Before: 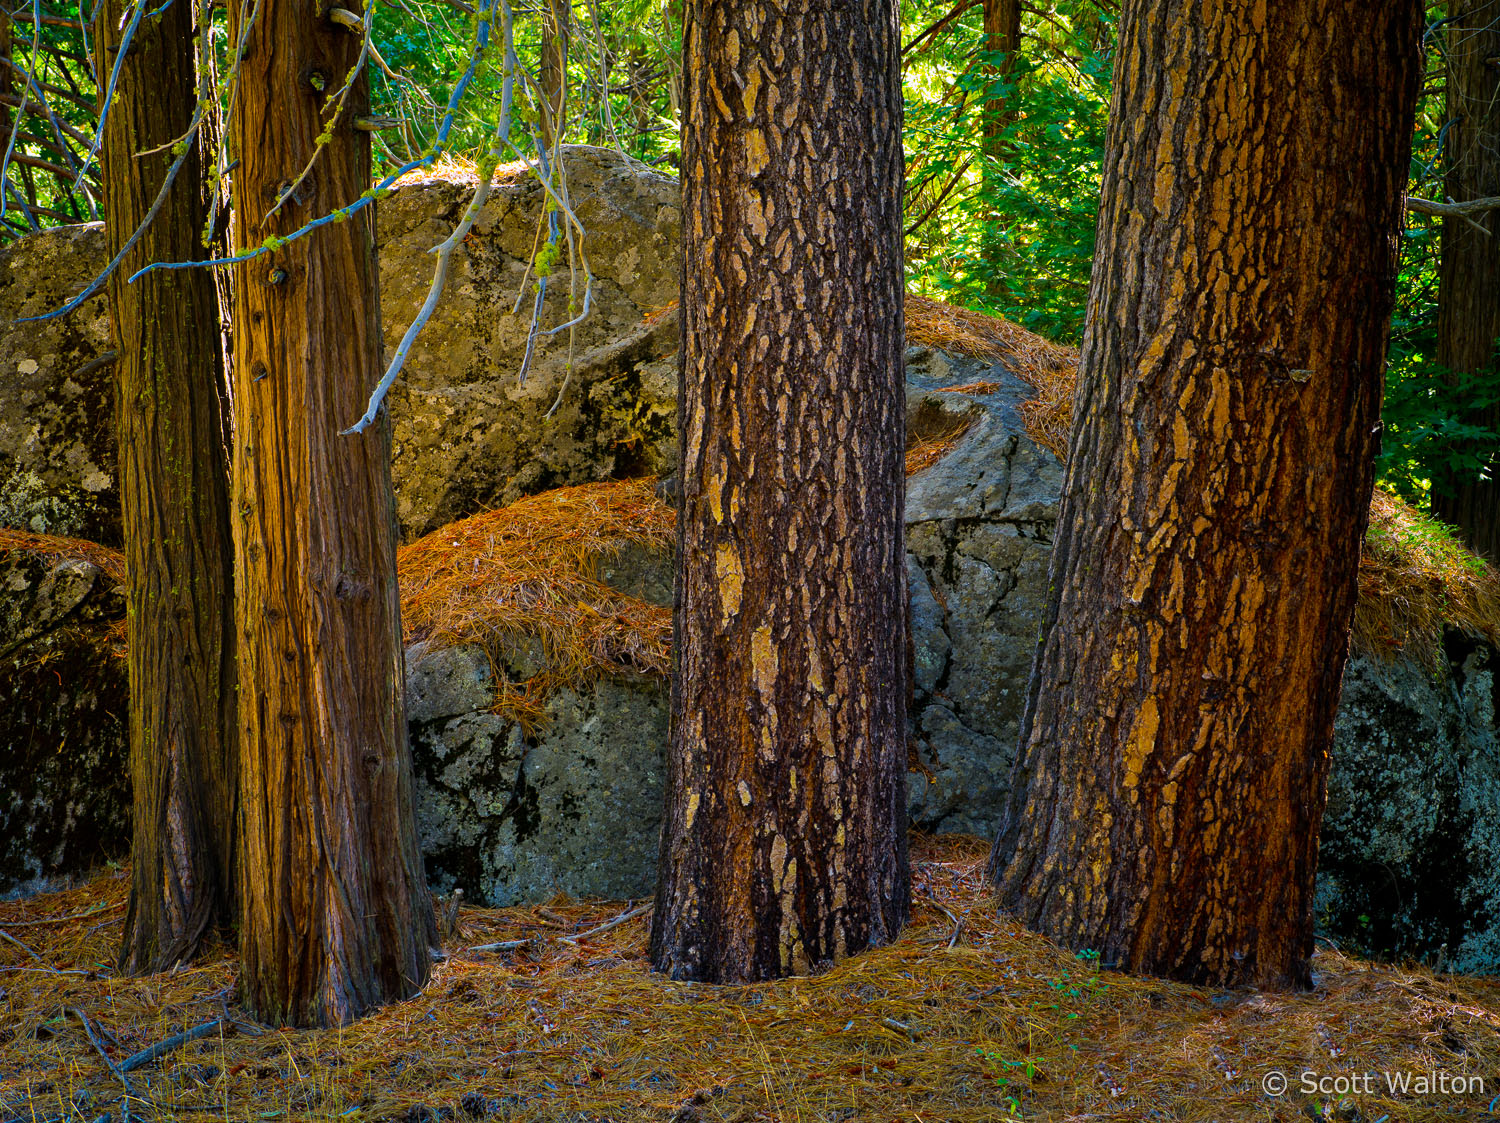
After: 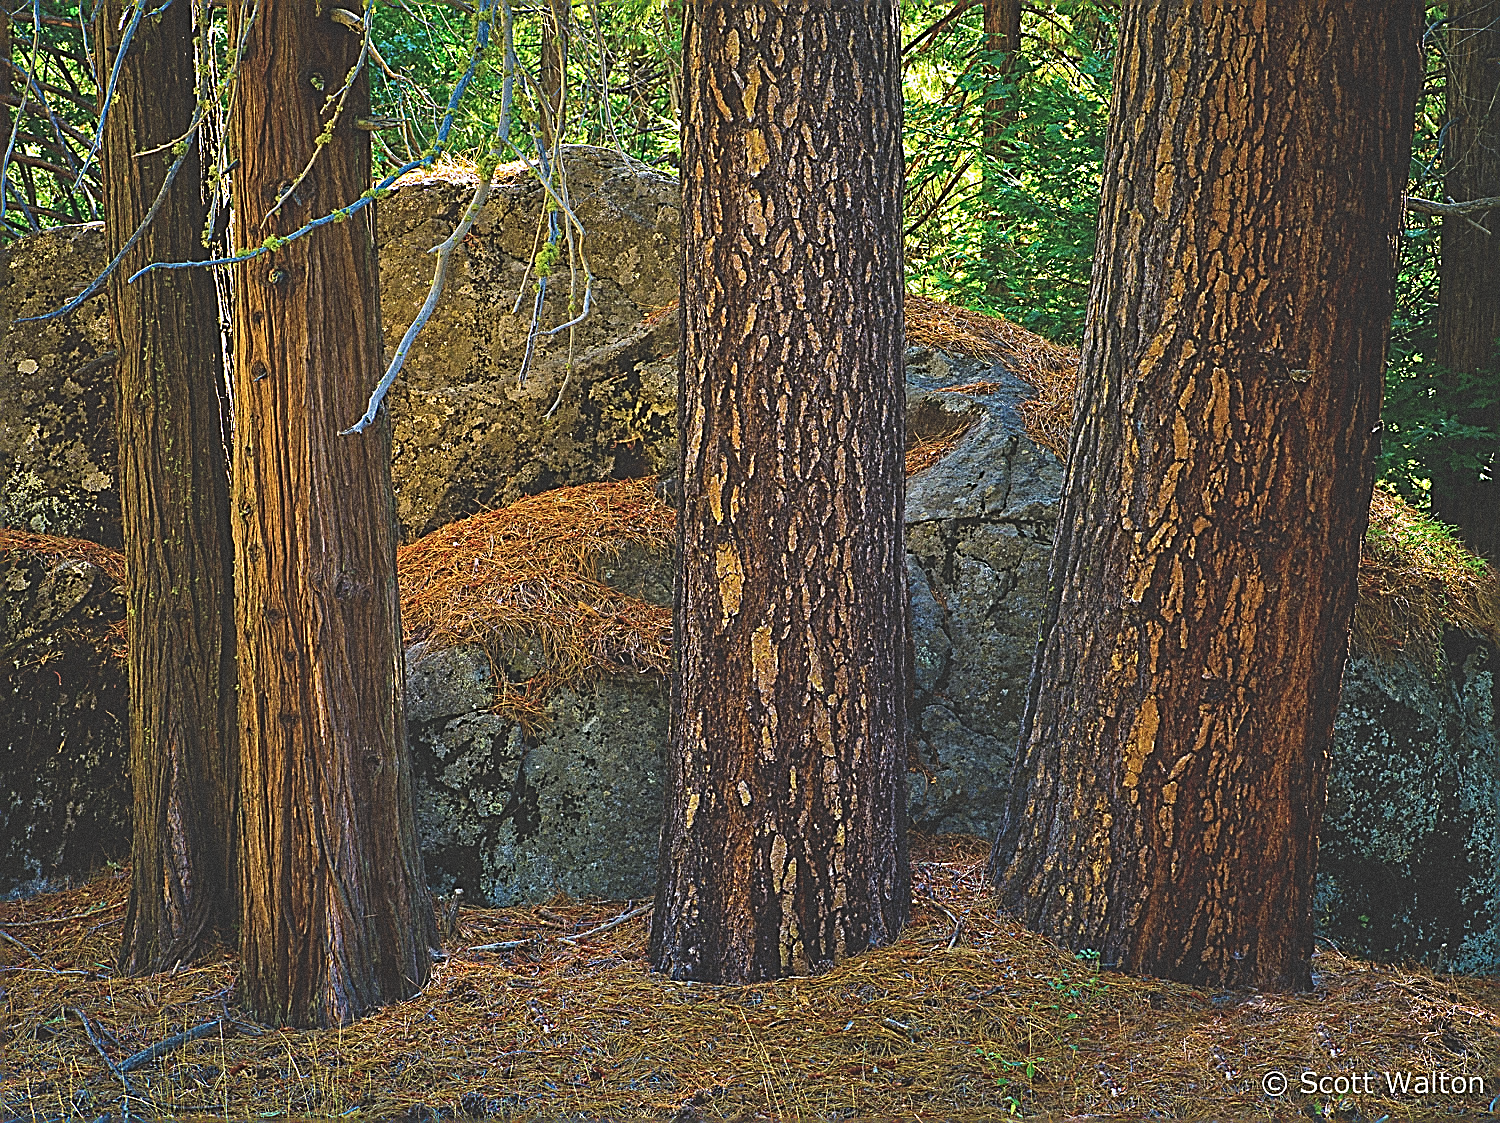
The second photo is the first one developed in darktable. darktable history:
sharpen: amount 2
grain: strength 49.07%
exposure: black level correction -0.03, compensate highlight preservation false
